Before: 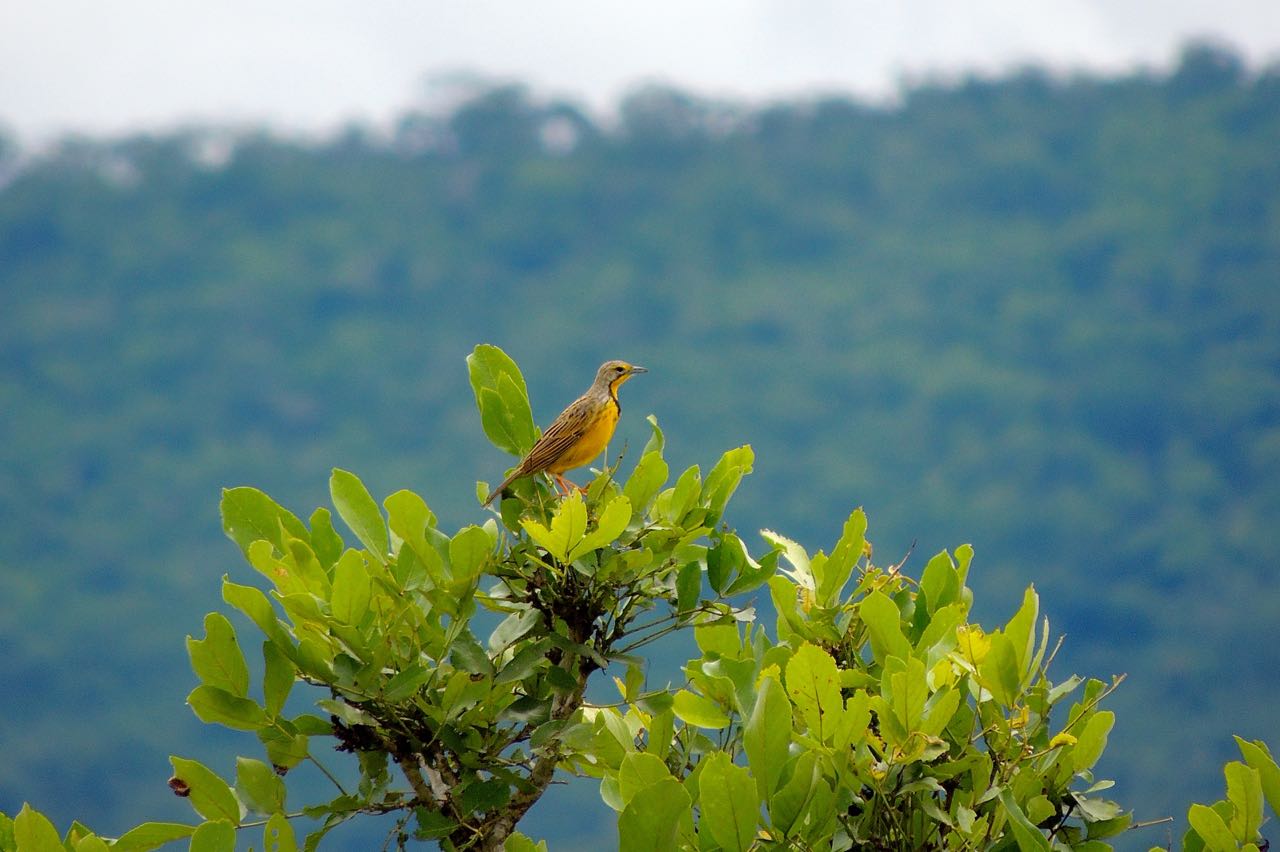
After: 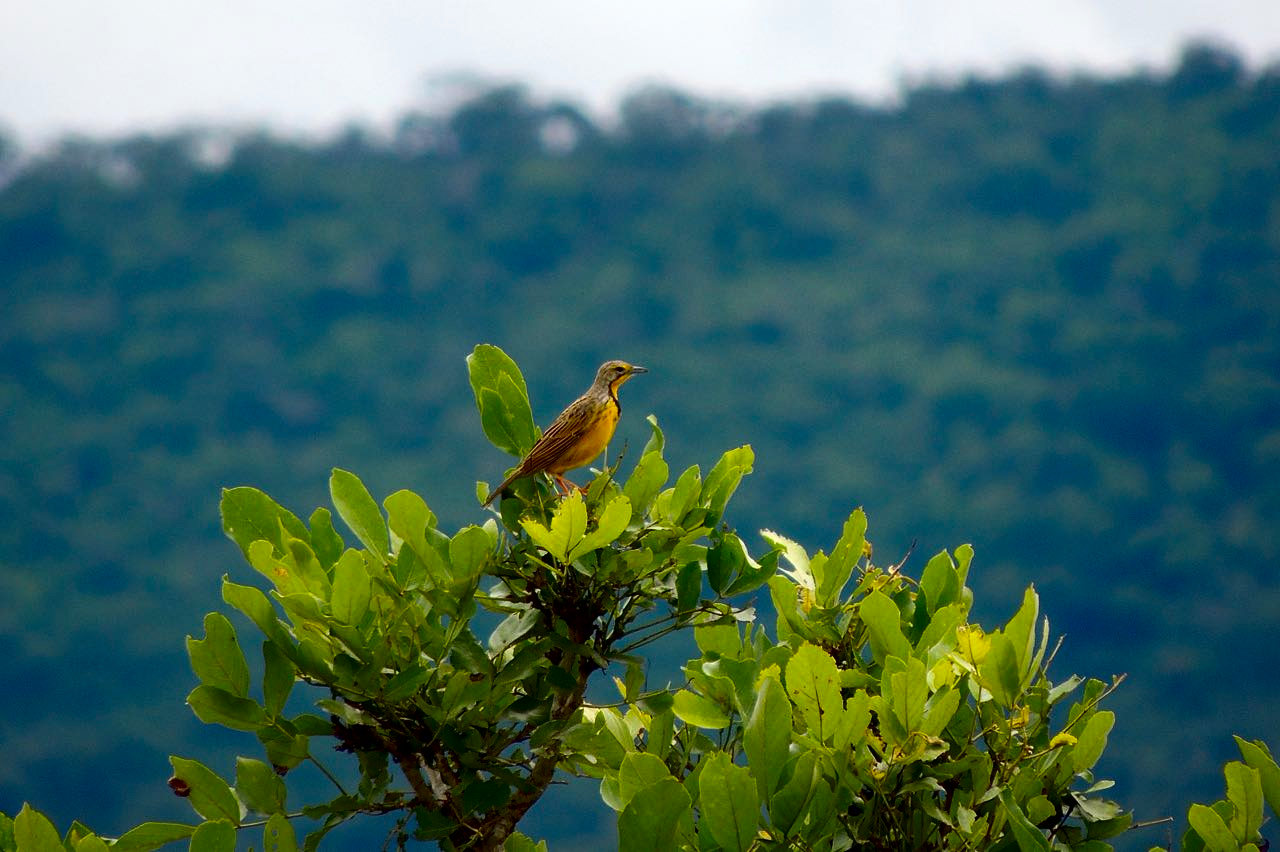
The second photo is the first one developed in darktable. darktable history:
contrast brightness saturation: contrast 0.193, brightness -0.231, saturation 0.116
